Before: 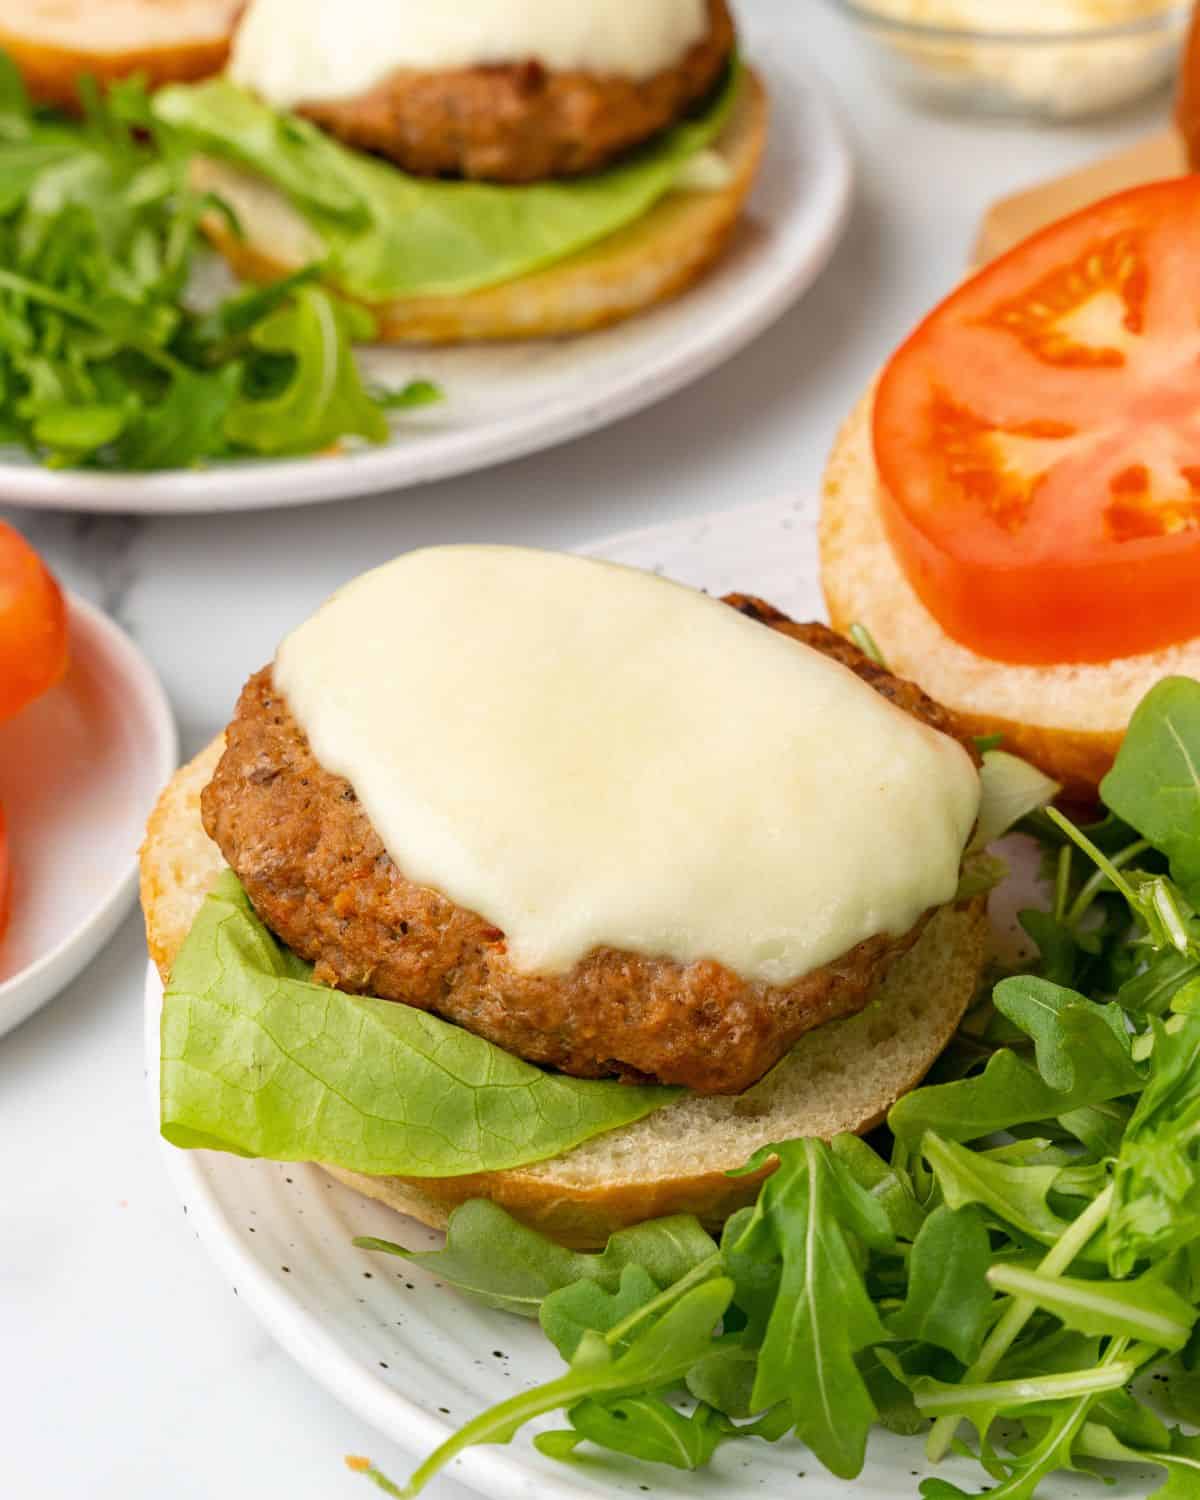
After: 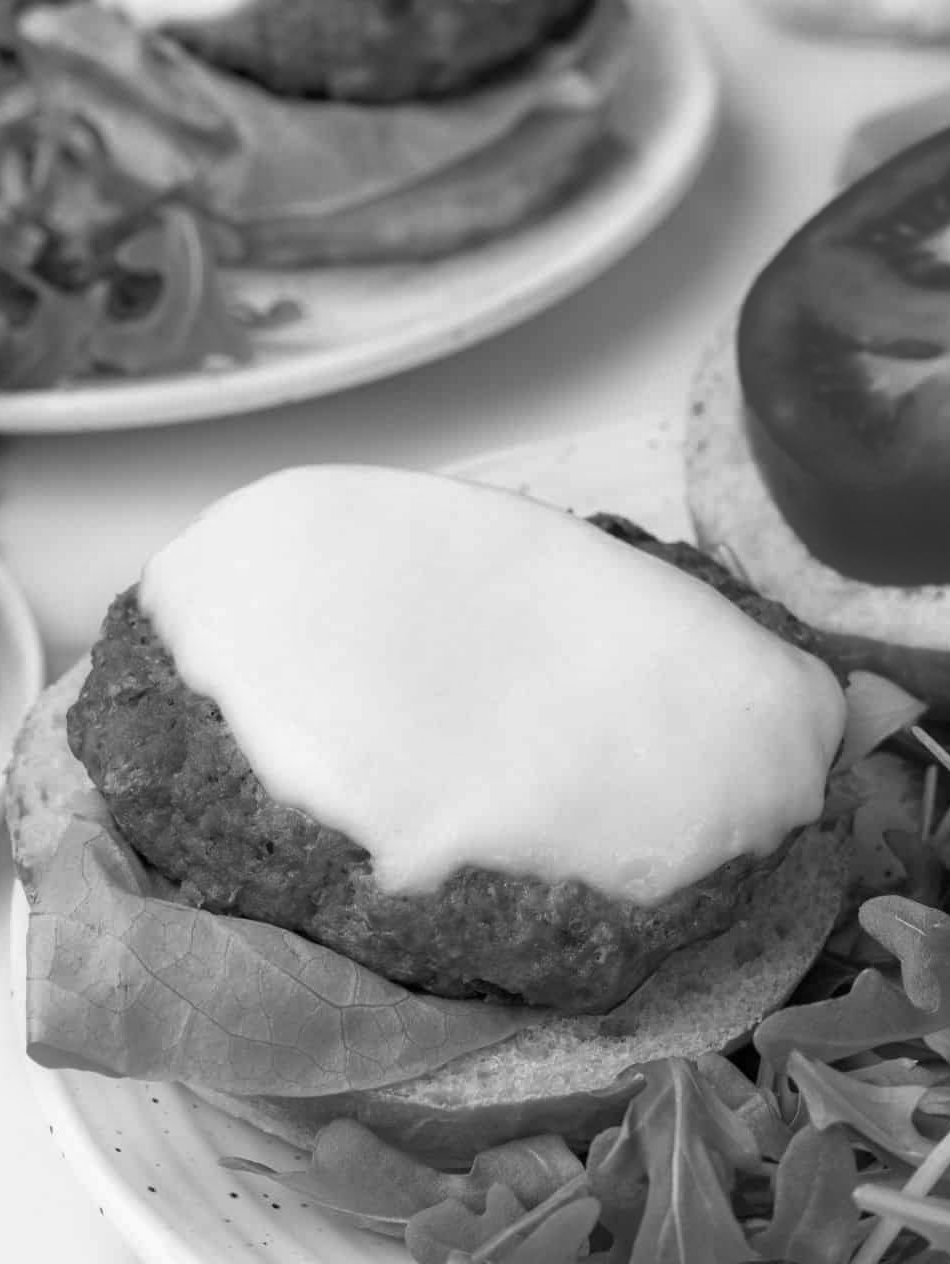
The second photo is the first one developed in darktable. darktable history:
crop: left 11.225%, top 5.381%, right 9.565%, bottom 10.314%
monochrome: a -11.7, b 1.62, size 0.5, highlights 0.38
